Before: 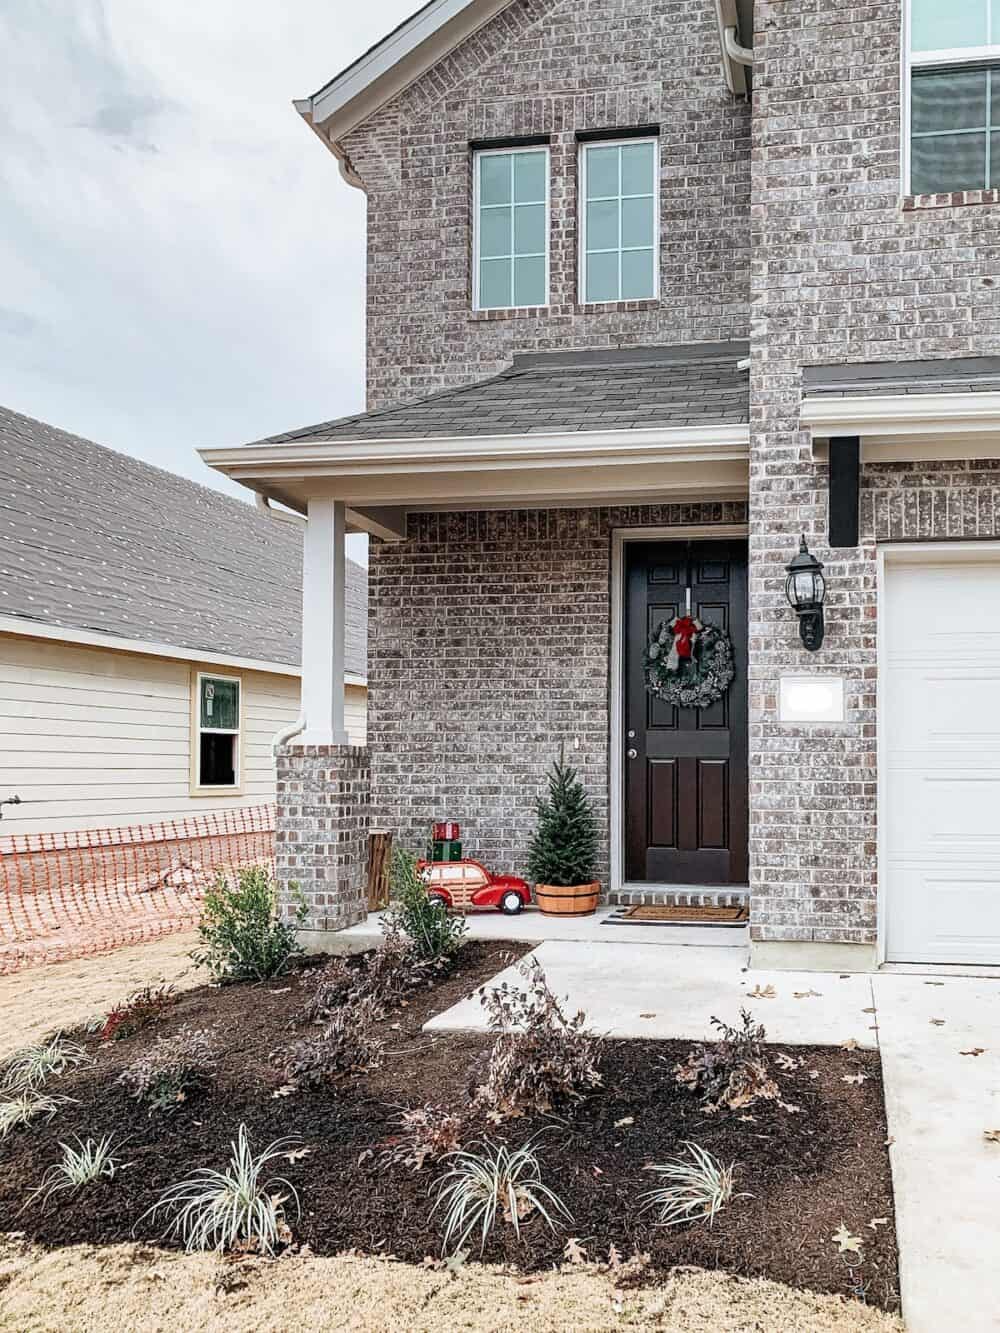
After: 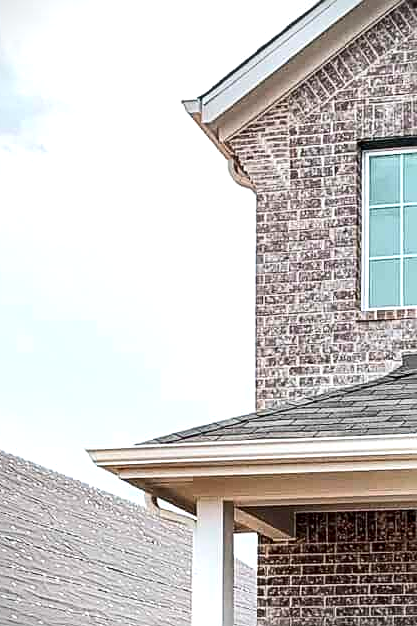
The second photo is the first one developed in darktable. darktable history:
vignetting: fall-off start 91.72%, unbound false
sharpen: on, module defaults
contrast brightness saturation: contrast 0.183, saturation 0.304
crop and rotate: left 11.155%, top 0.06%, right 47.127%, bottom 52.937%
exposure: black level correction 0.001, exposure 0.499 EV, compensate exposure bias true, compensate highlight preservation false
color correction: highlights b* -0.061, saturation 0.796
local contrast: on, module defaults
